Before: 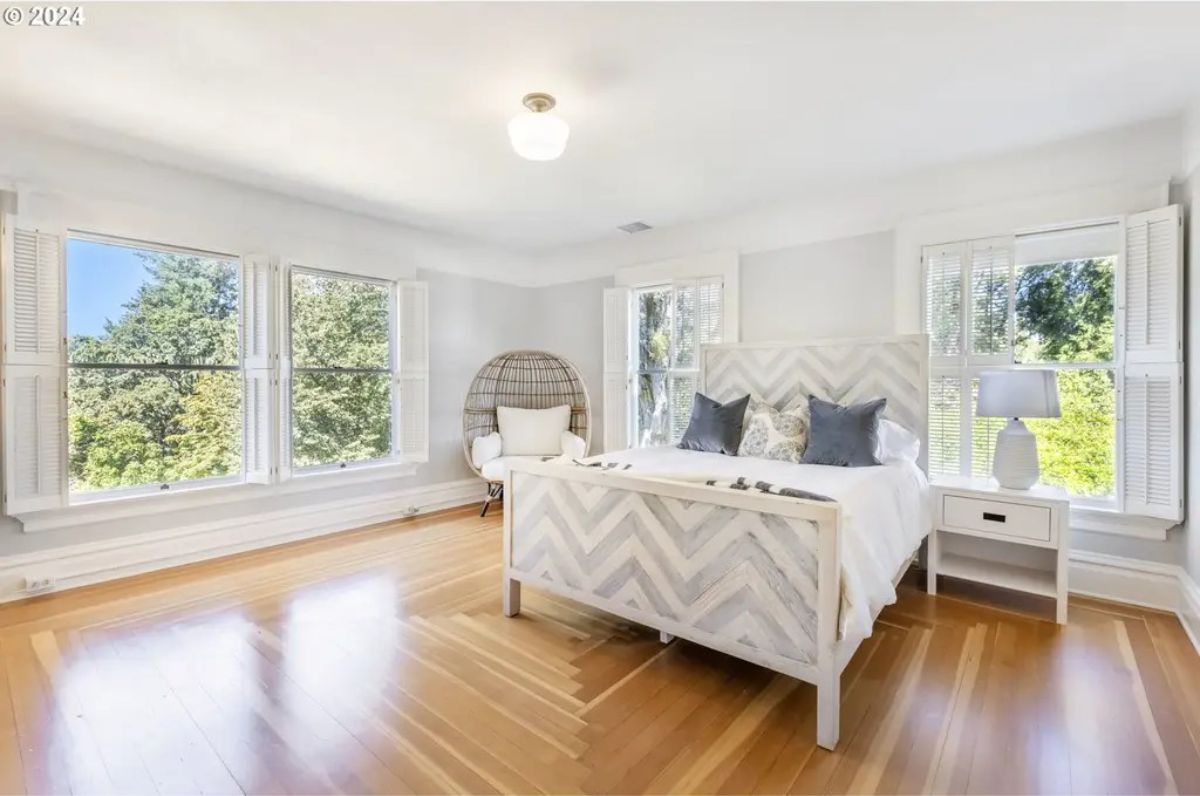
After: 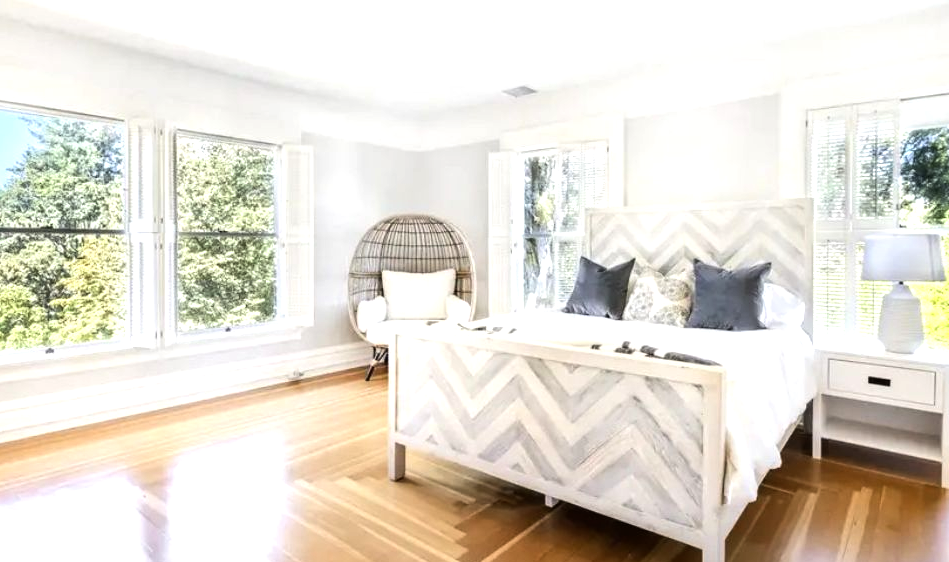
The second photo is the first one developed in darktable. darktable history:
tone equalizer: -8 EV -0.762 EV, -7 EV -0.691 EV, -6 EV -0.572 EV, -5 EV -0.388 EV, -3 EV 0.372 EV, -2 EV 0.6 EV, -1 EV 0.674 EV, +0 EV 0.731 EV, edges refinement/feathering 500, mask exposure compensation -1.57 EV, preserve details no
crop: left 9.641%, top 17.088%, right 11.27%, bottom 12.304%
